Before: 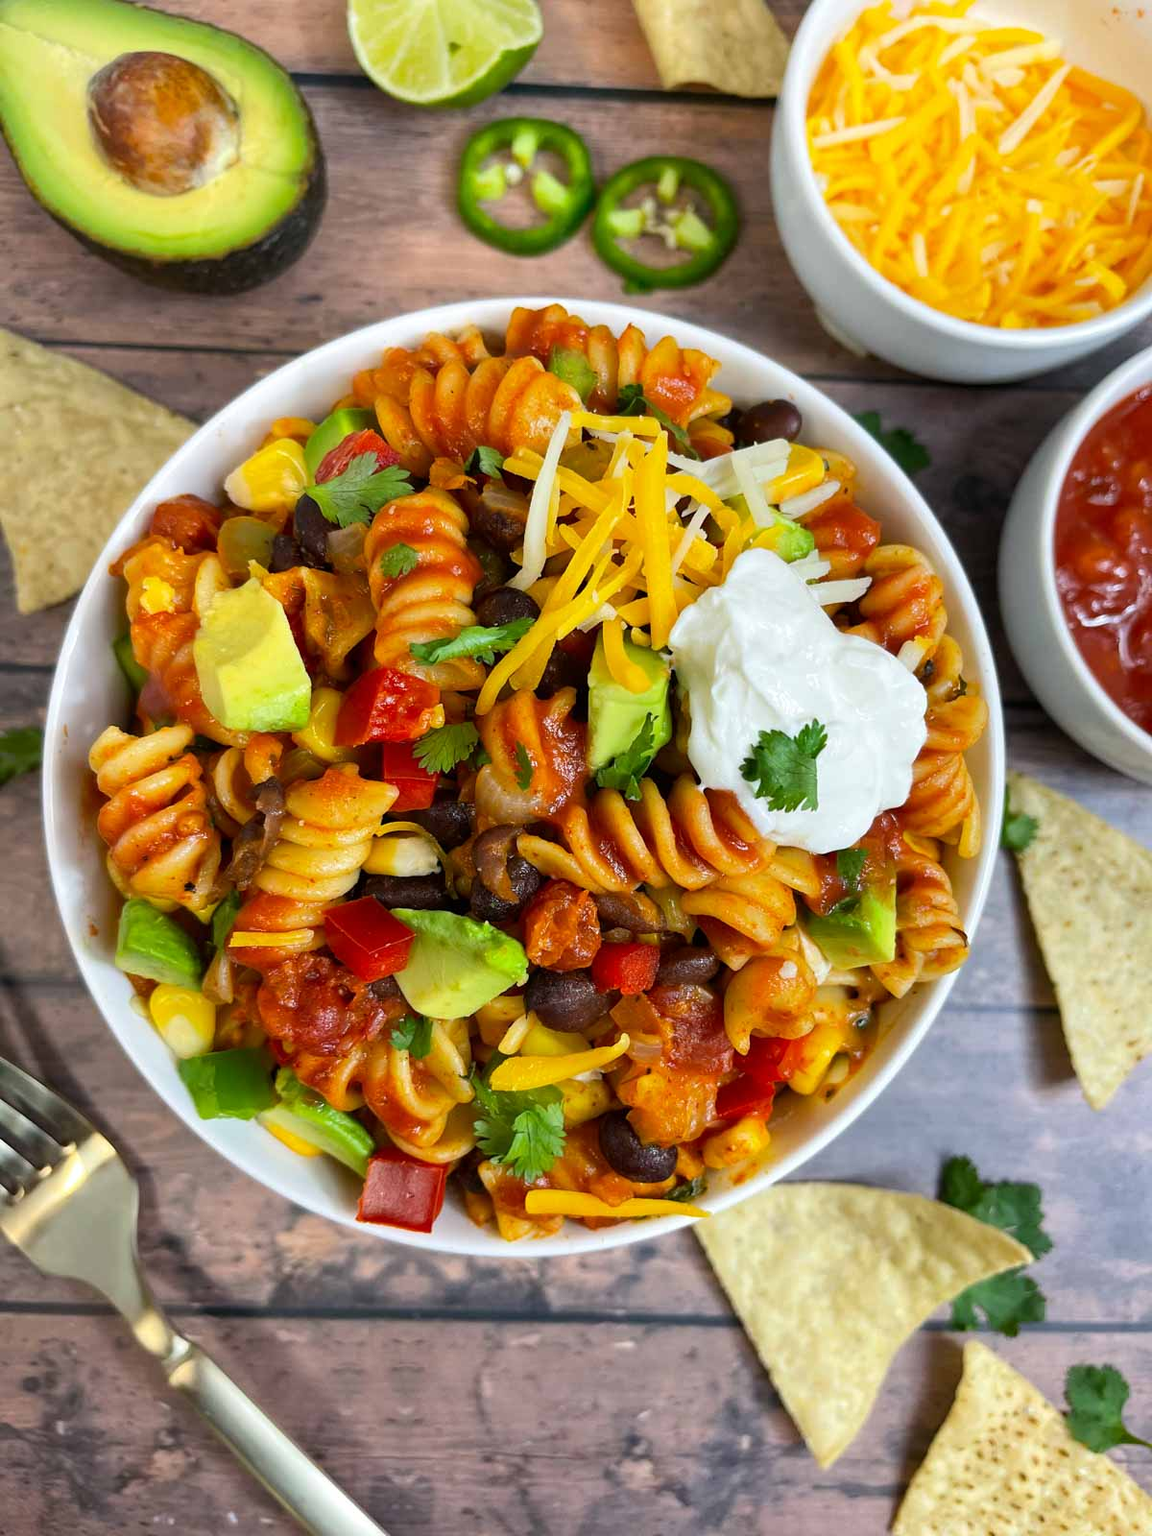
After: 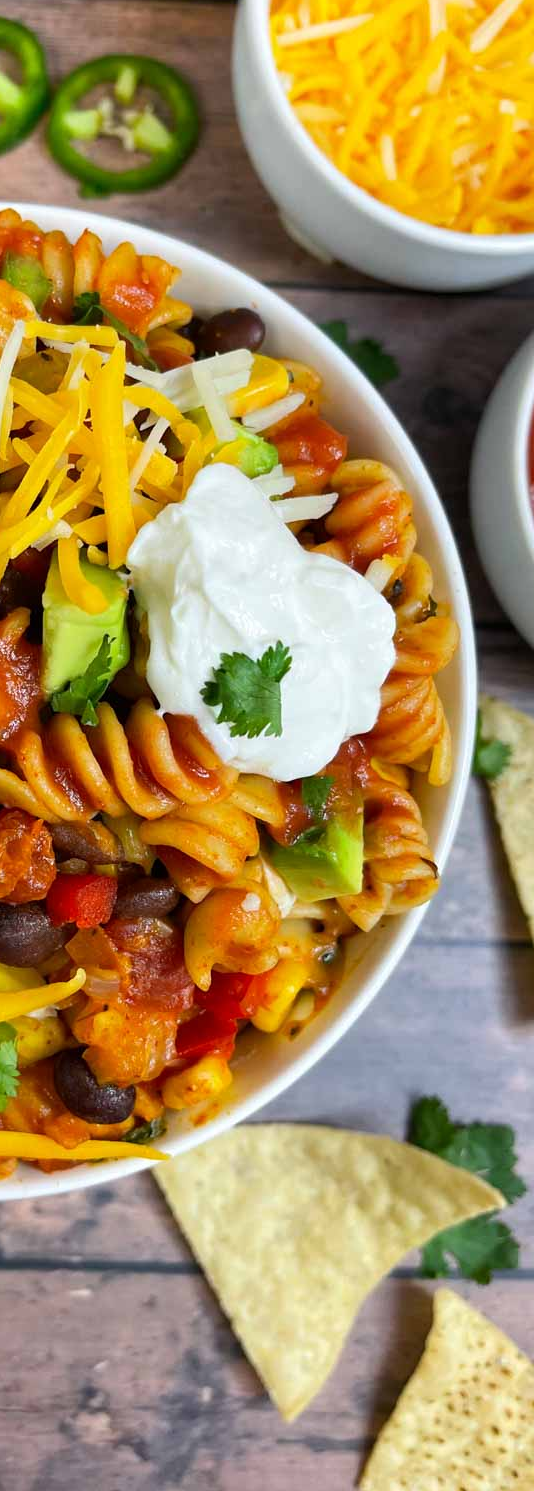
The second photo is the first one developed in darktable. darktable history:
crop: left 47.528%, top 6.77%, right 7.92%
